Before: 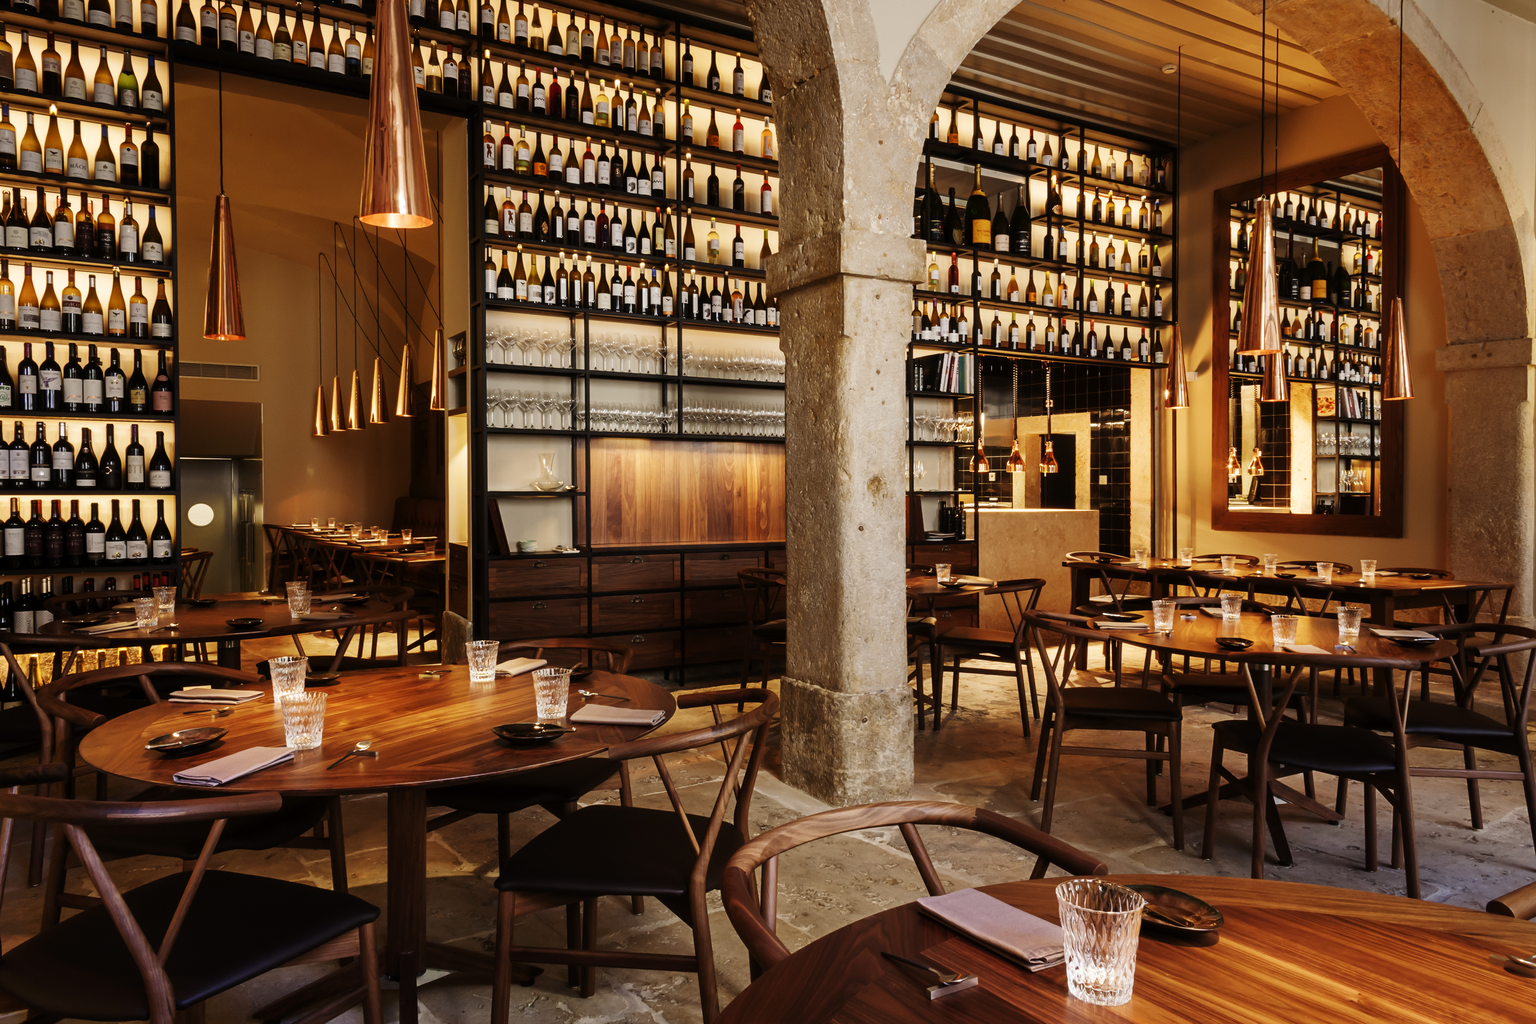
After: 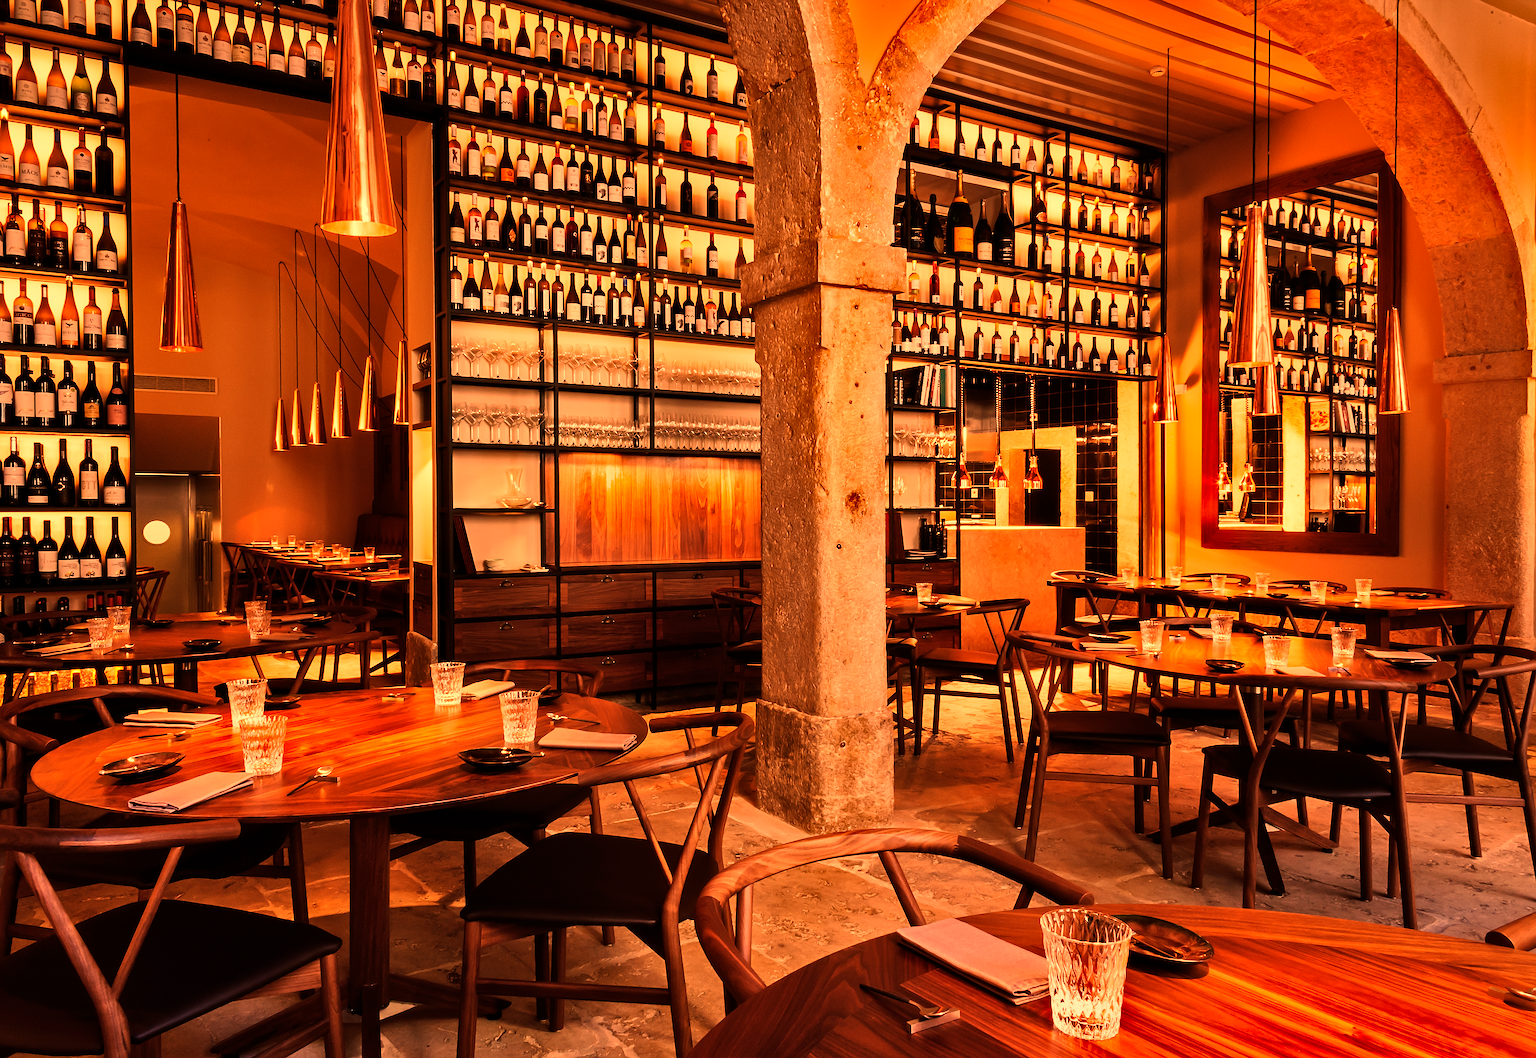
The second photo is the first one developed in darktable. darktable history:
sharpen: on, module defaults
shadows and highlights: shadows 20.91, highlights -82.73, soften with gaussian
white balance: red 1.467, blue 0.684
crop and rotate: left 3.238%
